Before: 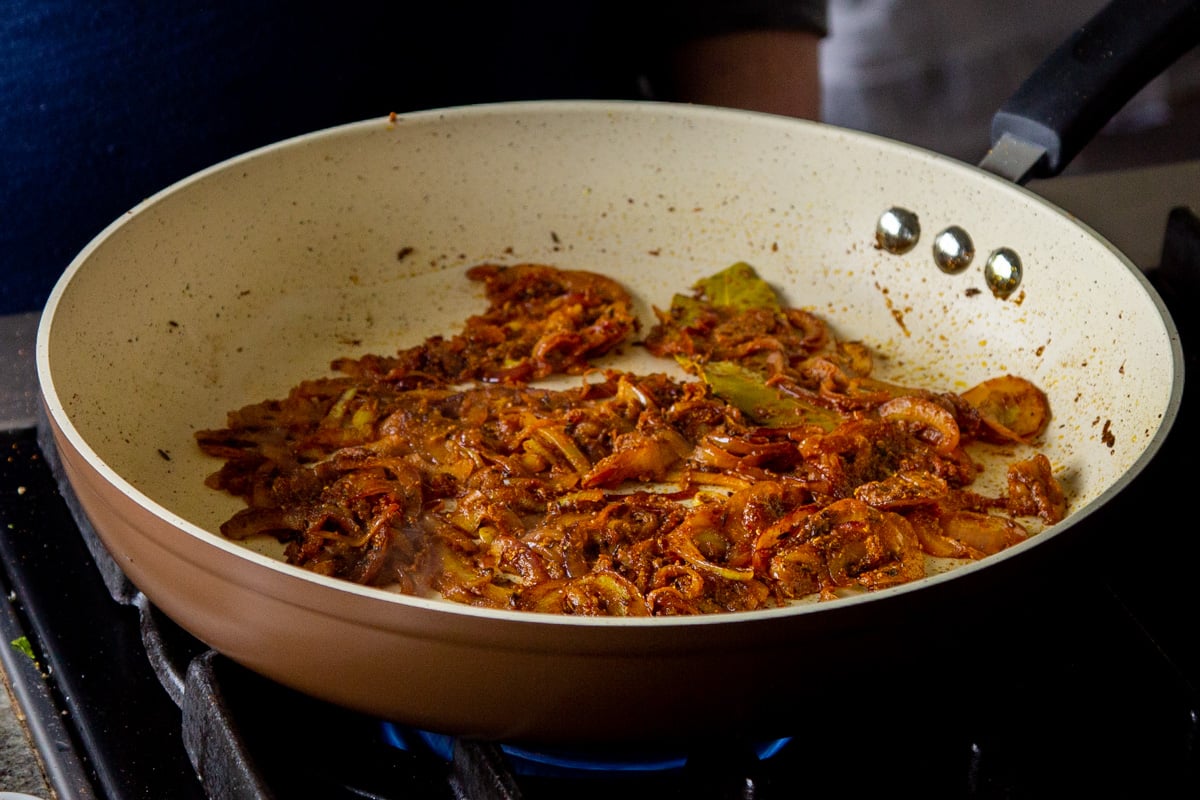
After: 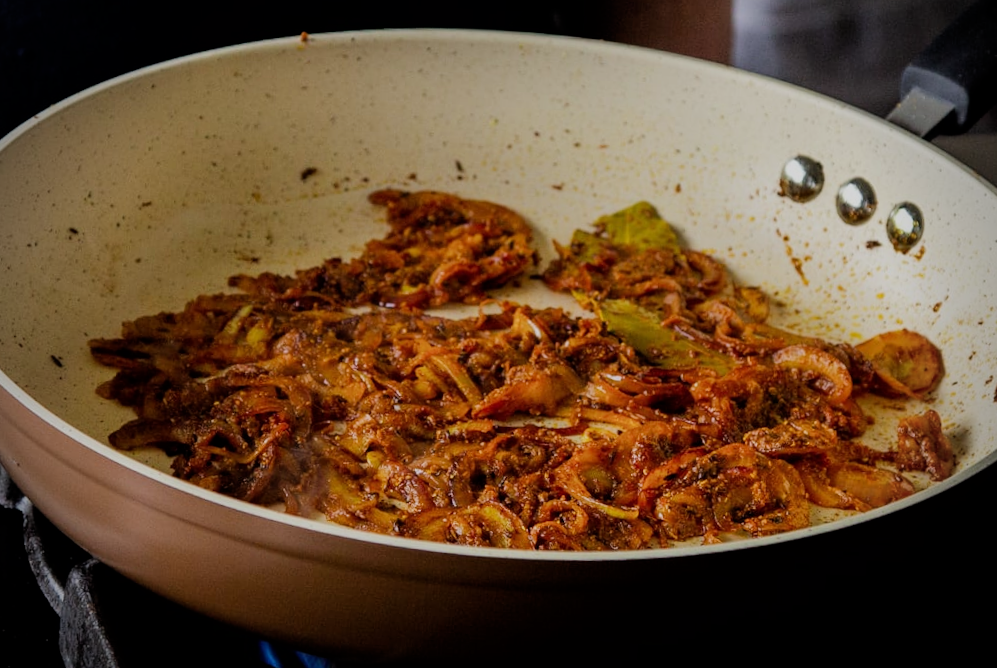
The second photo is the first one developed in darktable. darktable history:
vignetting: brightness -0.675
tone equalizer: edges refinement/feathering 500, mask exposure compensation -1.57 EV, preserve details no
crop and rotate: angle -3.24°, left 5.319%, top 5.181%, right 4.662%, bottom 4.256%
filmic rgb: black relative exposure -7.65 EV, white relative exposure 4.56 EV, hardness 3.61
